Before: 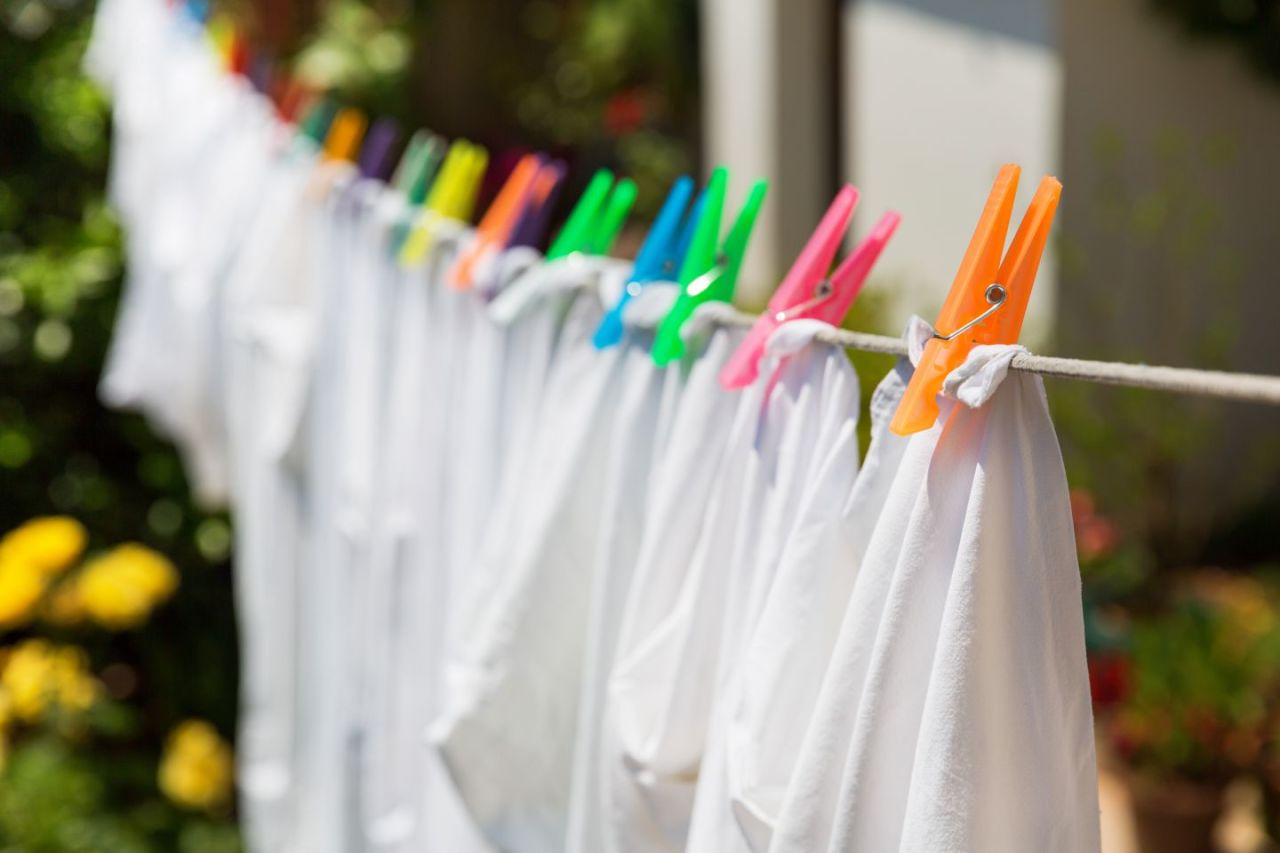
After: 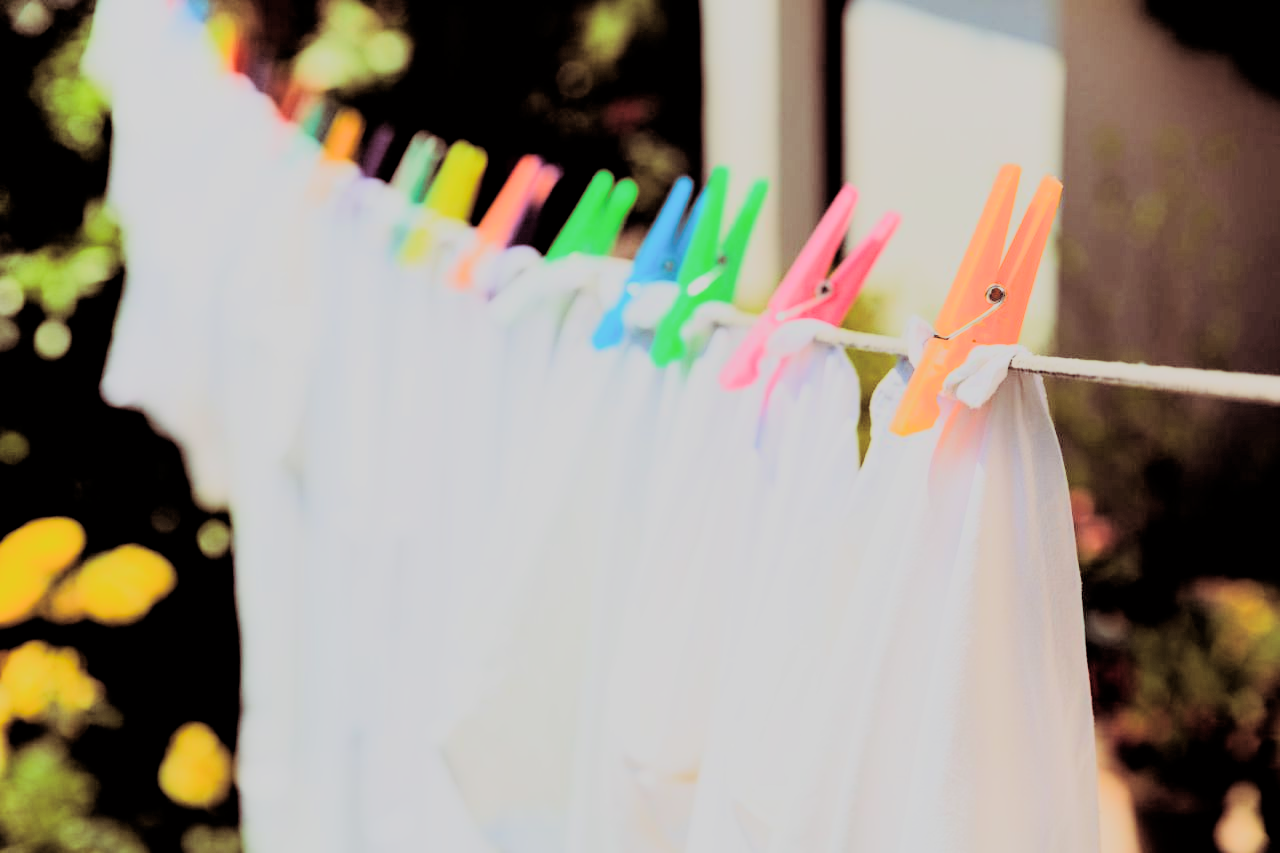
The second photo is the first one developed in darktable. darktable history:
split-toning: highlights › hue 298.8°, highlights › saturation 0.73, compress 41.76%
filmic rgb: black relative exposure -4.38 EV, white relative exposure 4.56 EV, hardness 2.37, contrast 1.05
rgb curve: curves: ch0 [(0, 0) (0.21, 0.15) (0.24, 0.21) (0.5, 0.75) (0.75, 0.96) (0.89, 0.99) (1, 1)]; ch1 [(0, 0.02) (0.21, 0.13) (0.25, 0.2) (0.5, 0.67) (0.75, 0.9) (0.89, 0.97) (1, 1)]; ch2 [(0, 0.02) (0.21, 0.13) (0.25, 0.2) (0.5, 0.67) (0.75, 0.9) (0.89, 0.97) (1, 1)], compensate middle gray true
tone equalizer: on, module defaults
